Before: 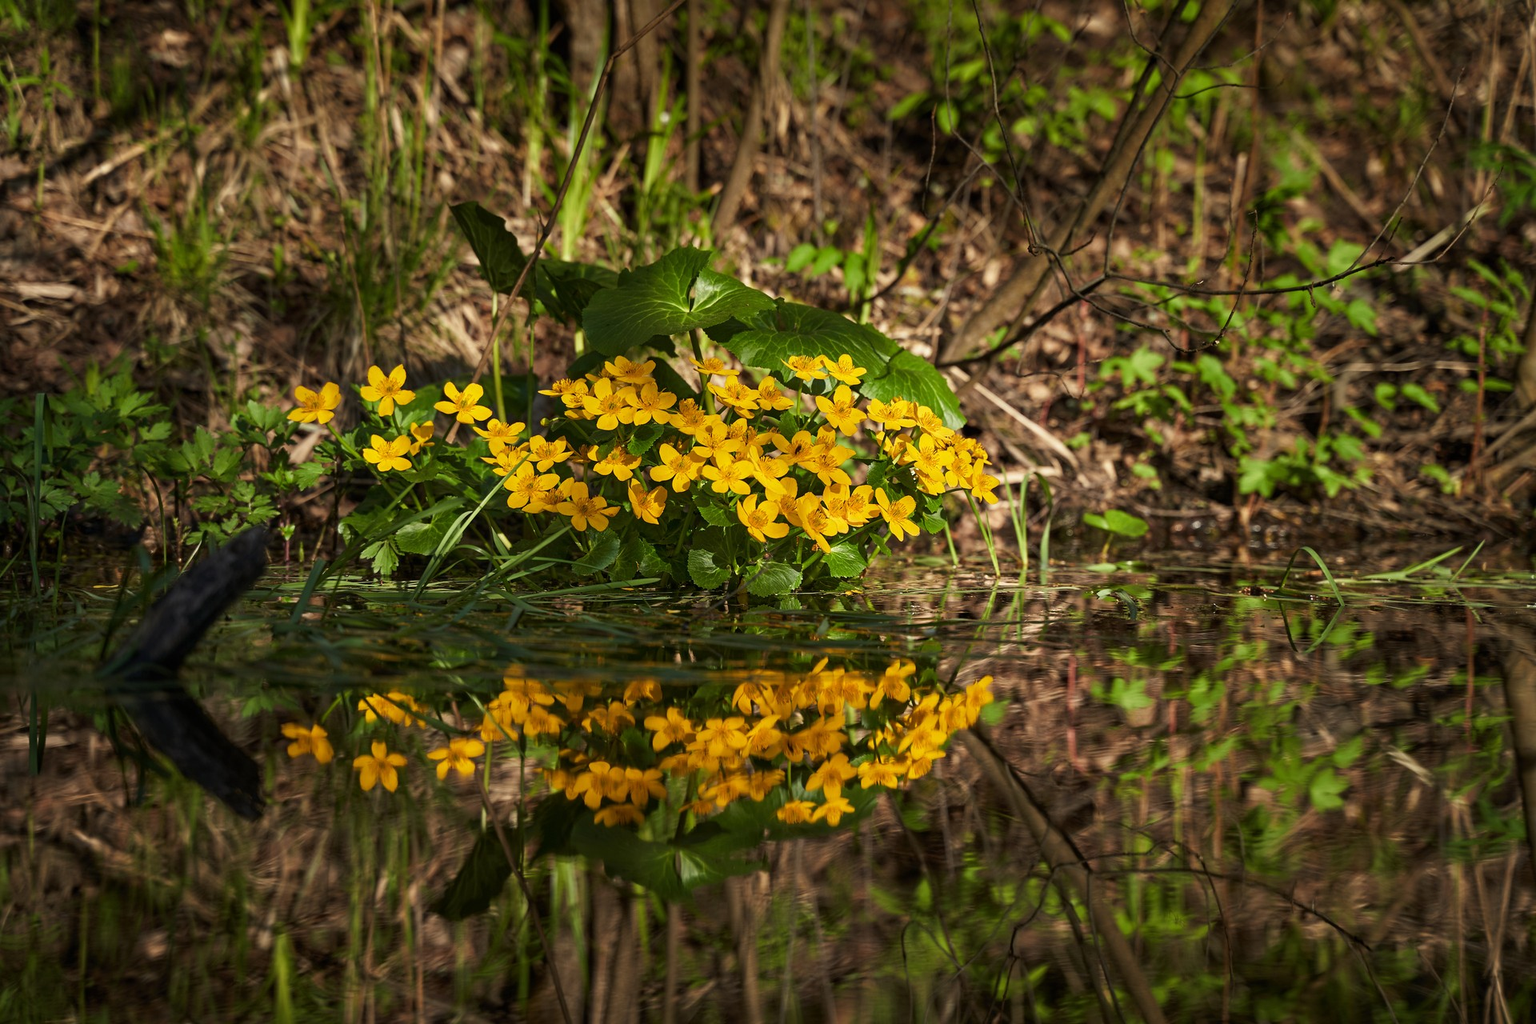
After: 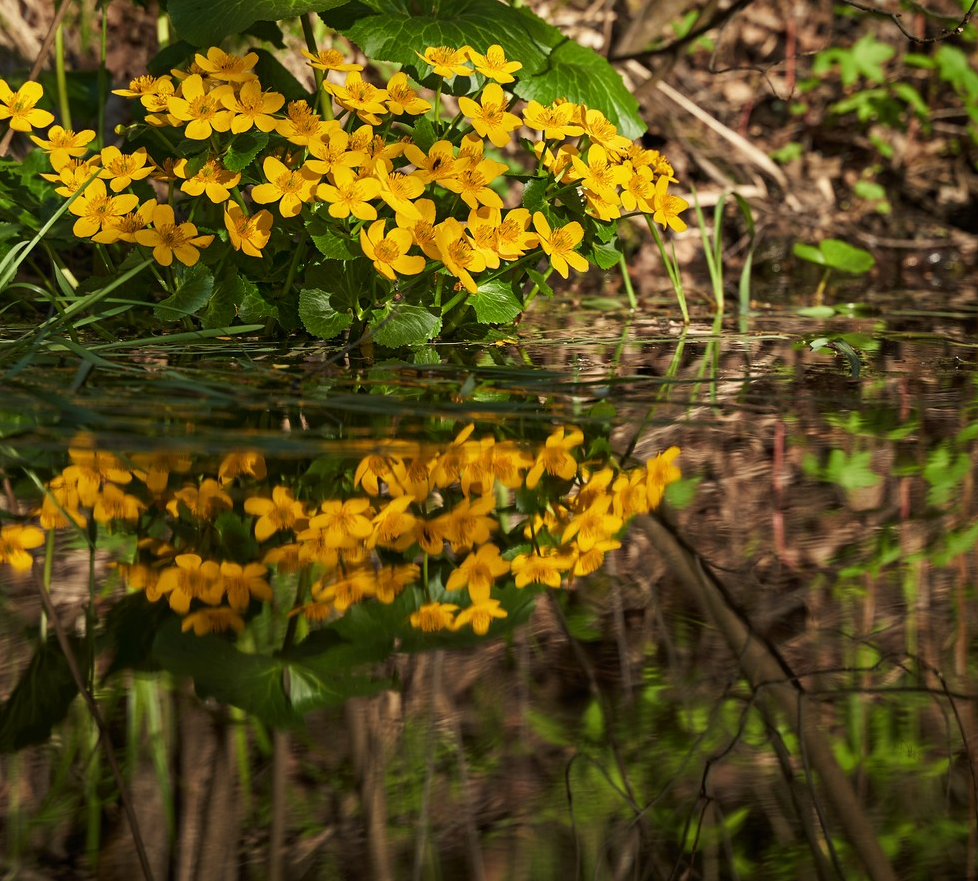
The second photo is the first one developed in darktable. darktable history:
contrast brightness saturation: contrast 0.05
crop and rotate: left 29.237%, top 31.152%, right 19.807%
